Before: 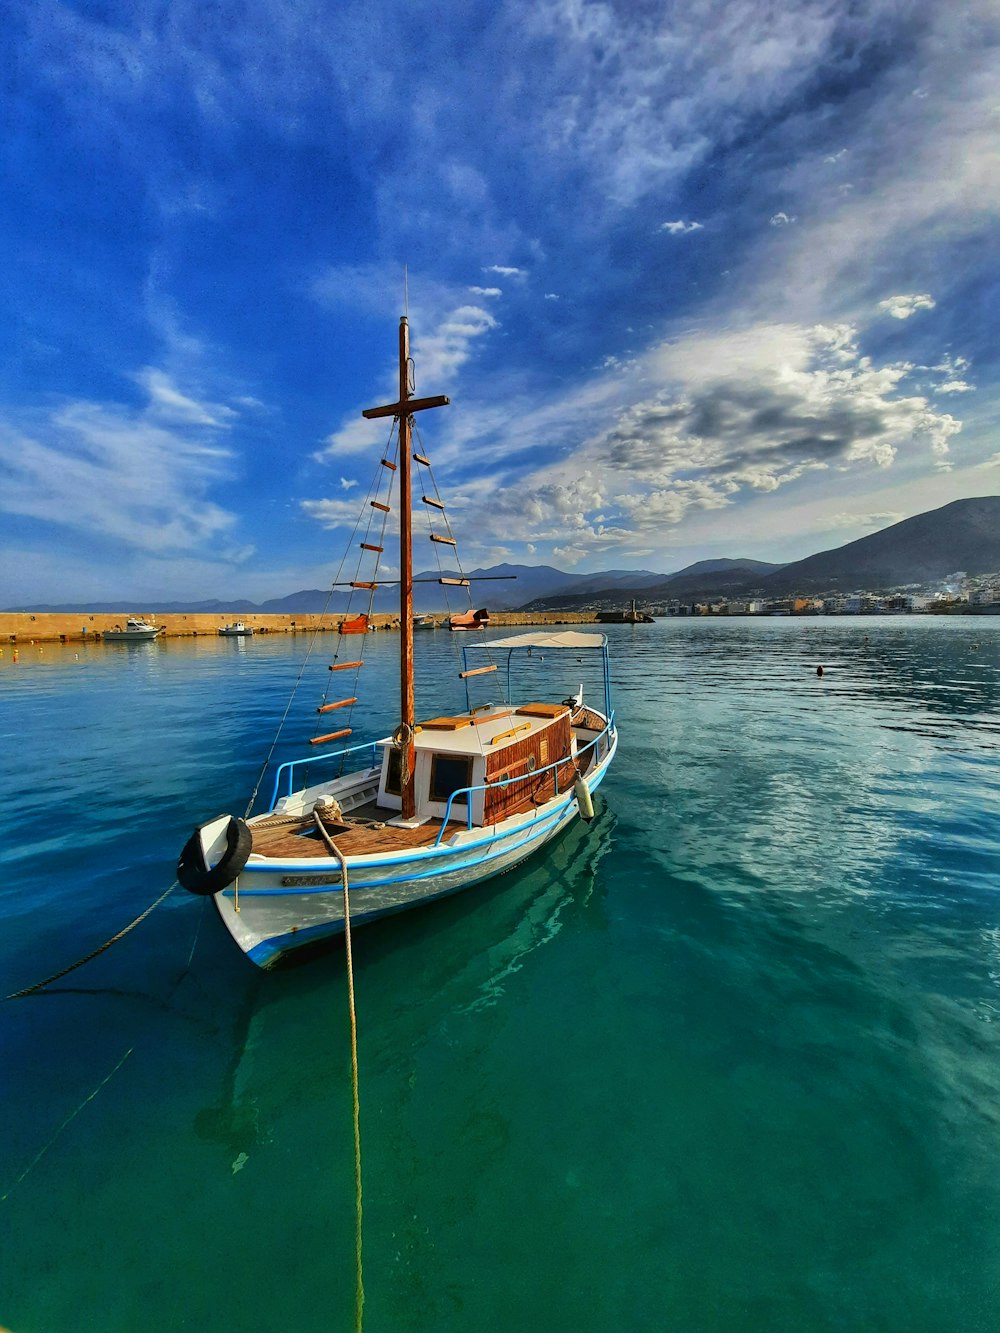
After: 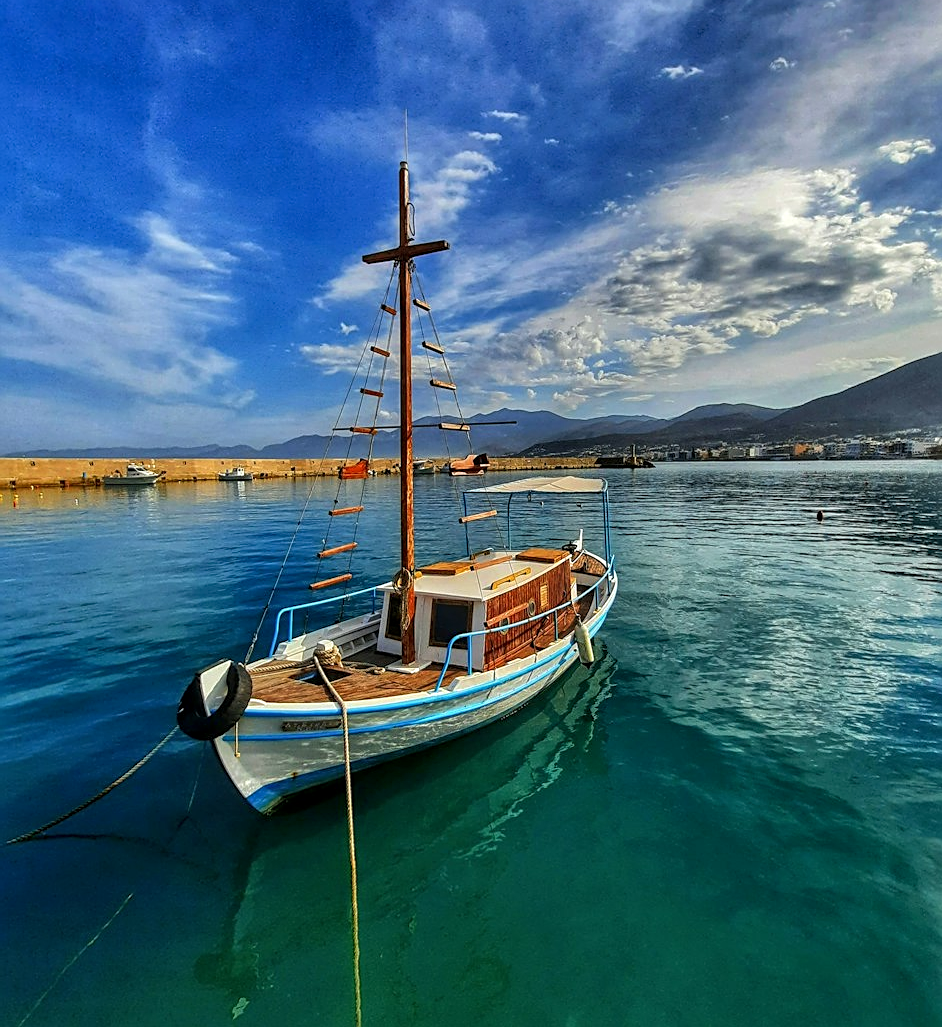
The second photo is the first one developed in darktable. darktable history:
crop and rotate: angle 0.03°, top 11.643%, right 5.651%, bottom 11.189%
local contrast: on, module defaults
sharpen: on, module defaults
